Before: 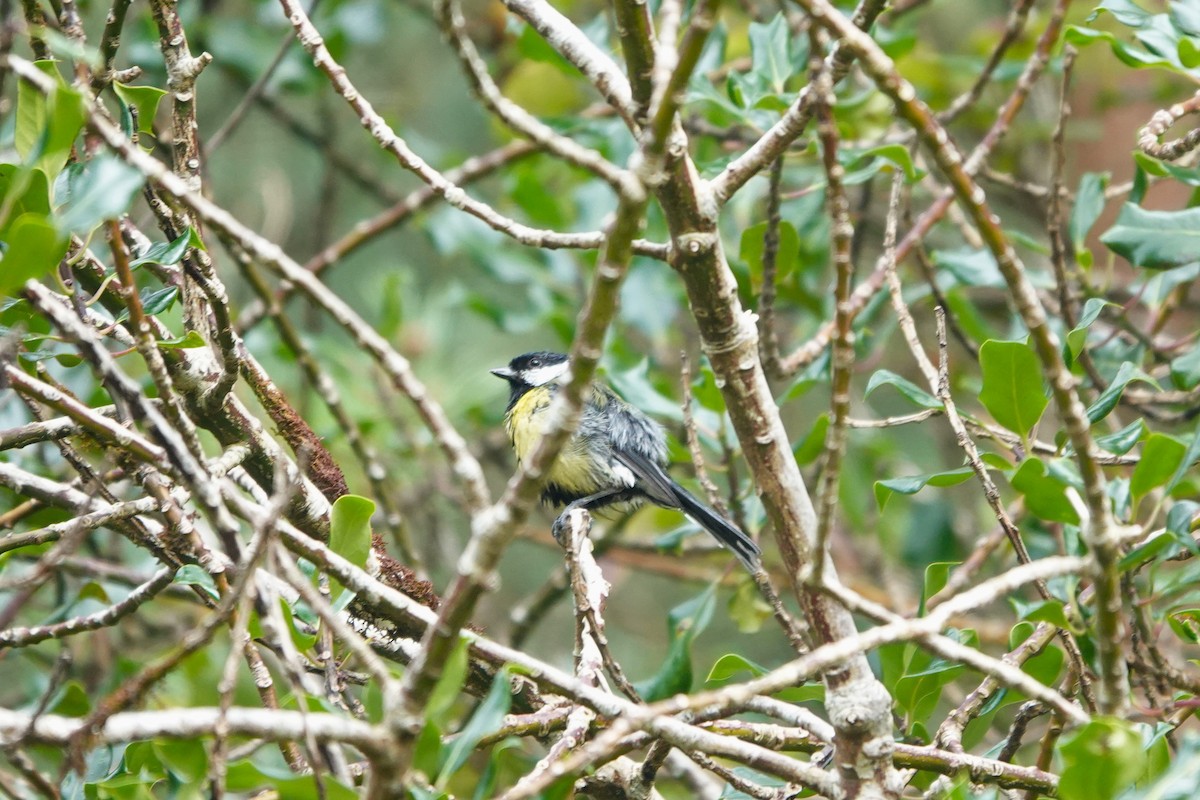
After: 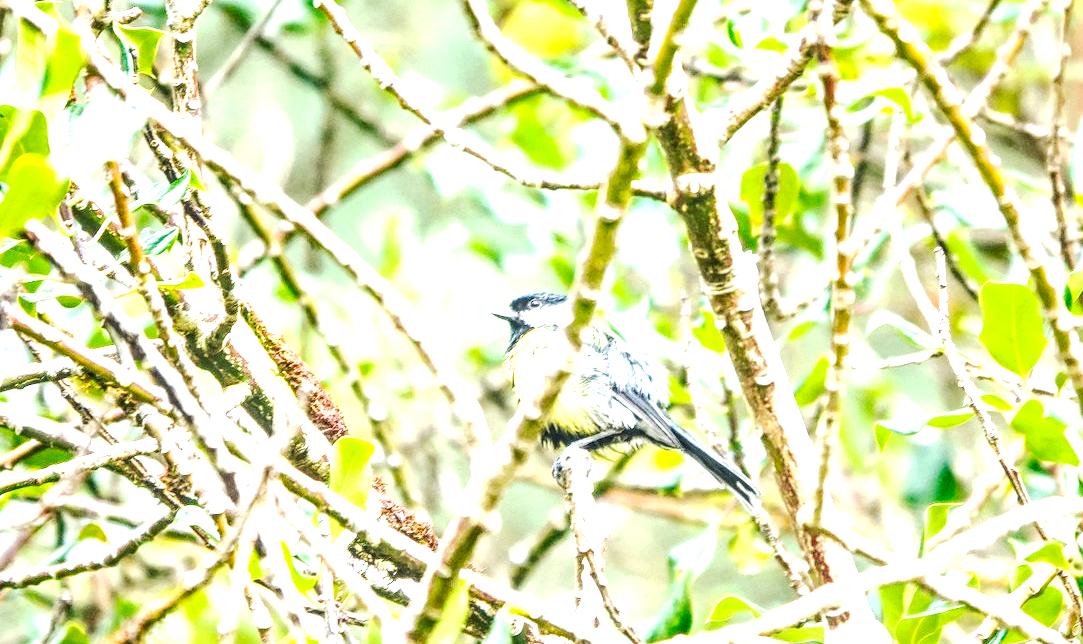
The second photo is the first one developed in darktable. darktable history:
local contrast: highlights 0%, shadows 0%, detail 182%
exposure: black level correction 0, exposure 1.9 EV, compensate highlight preservation false
crop: top 7.49%, right 9.717%, bottom 11.943%
tone curve: curves: ch0 [(0, 0) (0.003, 0.003) (0.011, 0.012) (0.025, 0.023) (0.044, 0.04) (0.069, 0.056) (0.1, 0.082) (0.136, 0.107) (0.177, 0.144) (0.224, 0.186) (0.277, 0.237) (0.335, 0.297) (0.399, 0.37) (0.468, 0.465) (0.543, 0.567) (0.623, 0.68) (0.709, 0.782) (0.801, 0.86) (0.898, 0.924) (1, 1)], preserve colors none
contrast brightness saturation: contrast 0.1, brightness 0.03, saturation 0.09
sharpen: radius 2.883, amount 0.868, threshold 47.523
